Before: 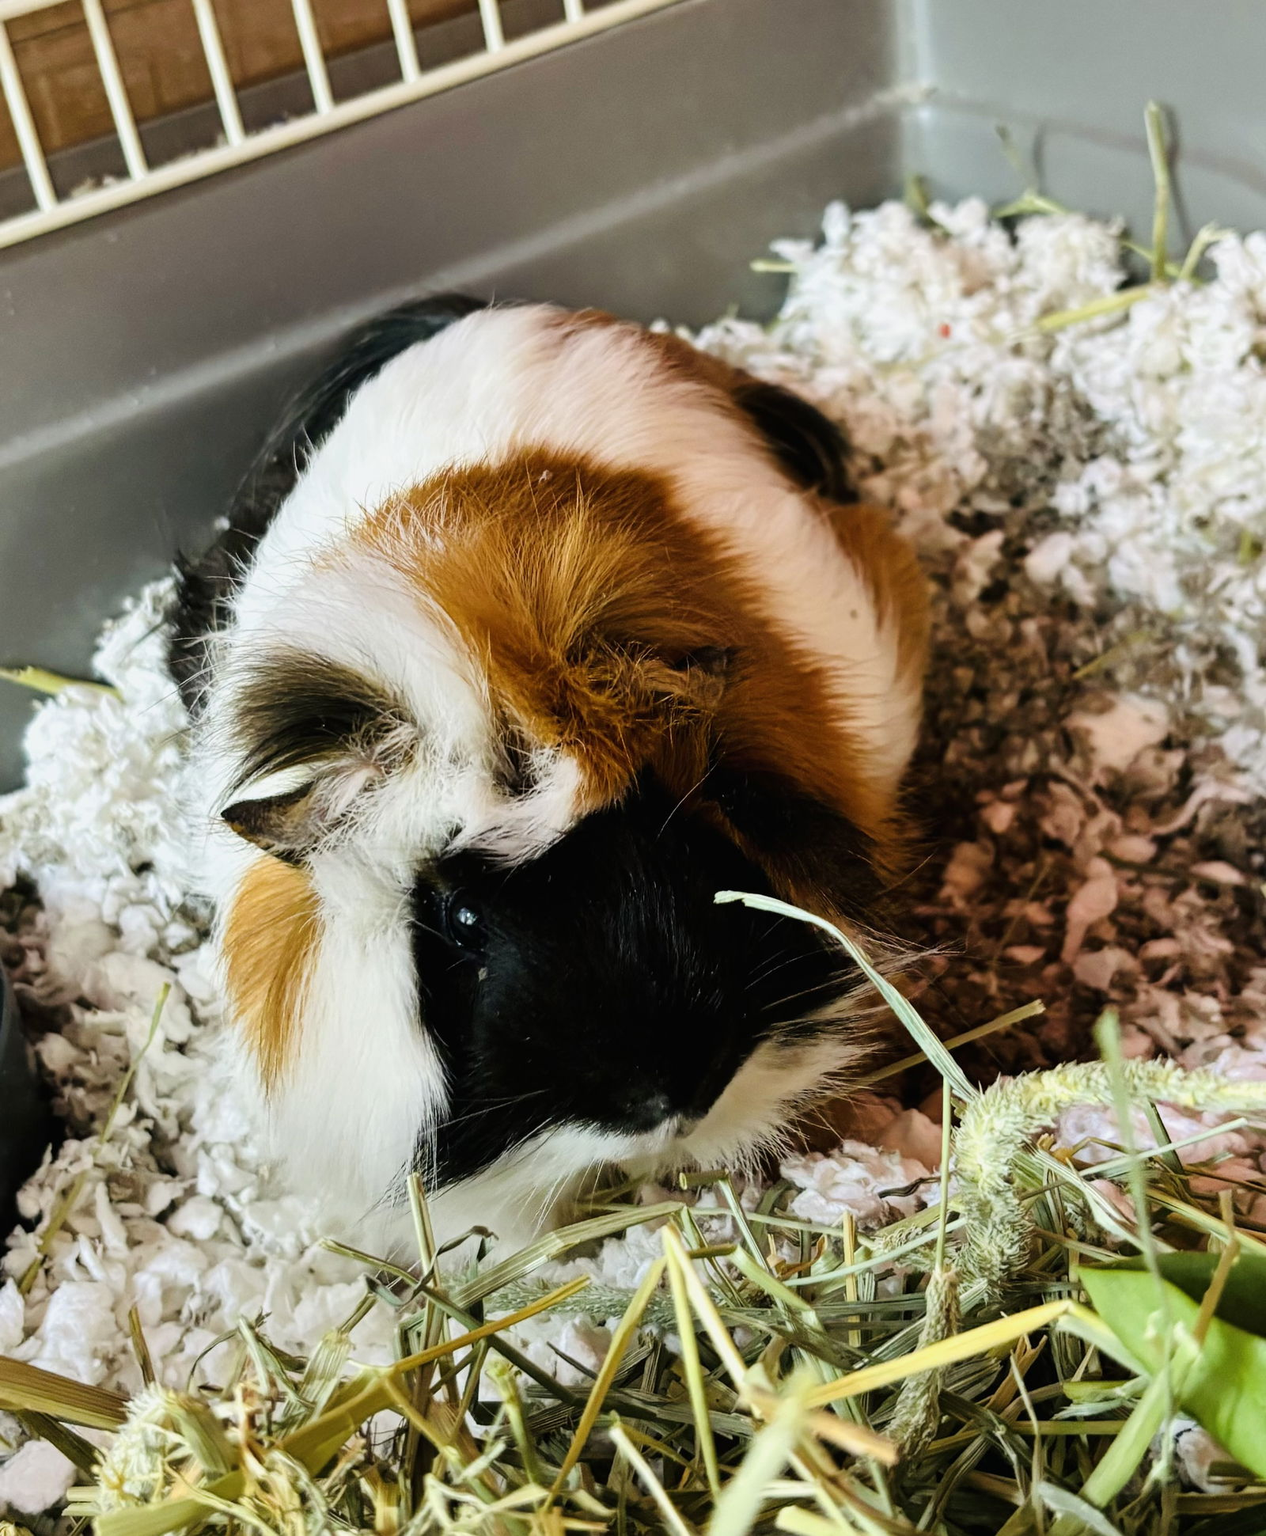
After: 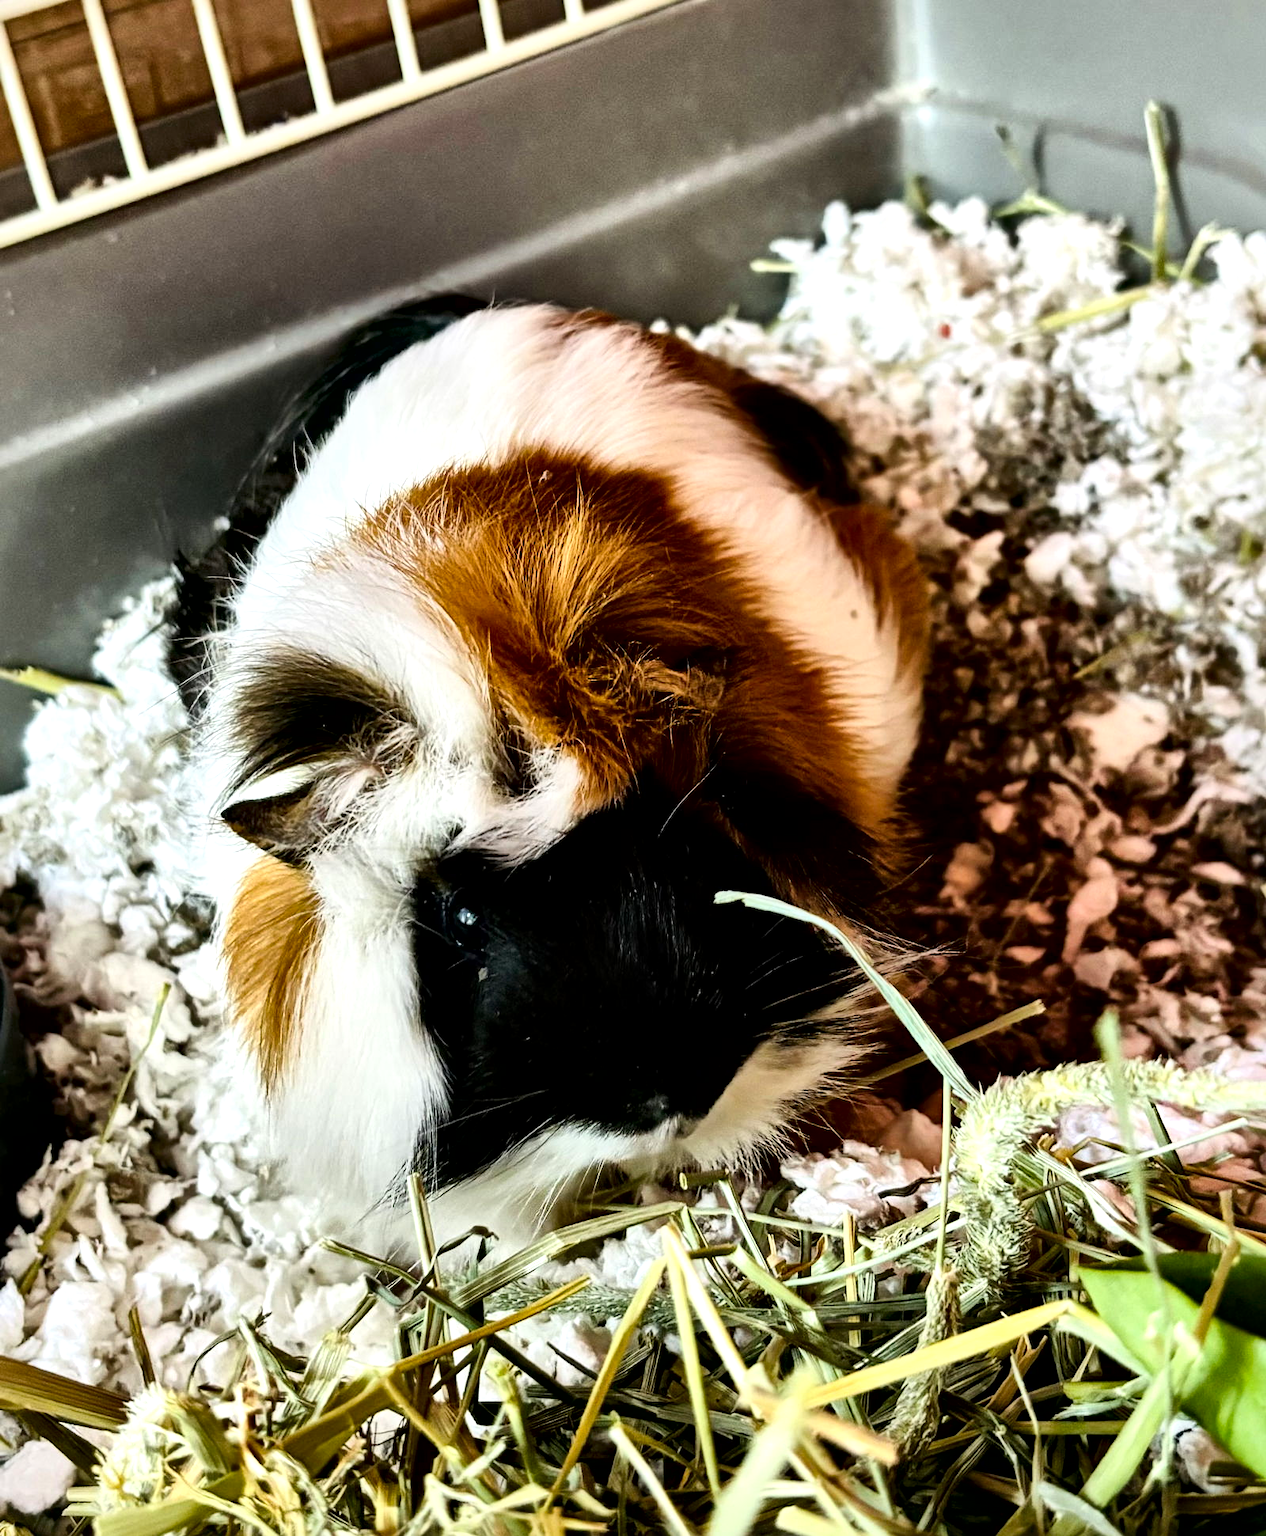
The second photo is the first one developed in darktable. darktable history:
contrast brightness saturation: contrast 0.216
local contrast: mode bilateral grid, contrast 43, coarseness 70, detail 215%, midtone range 0.2
